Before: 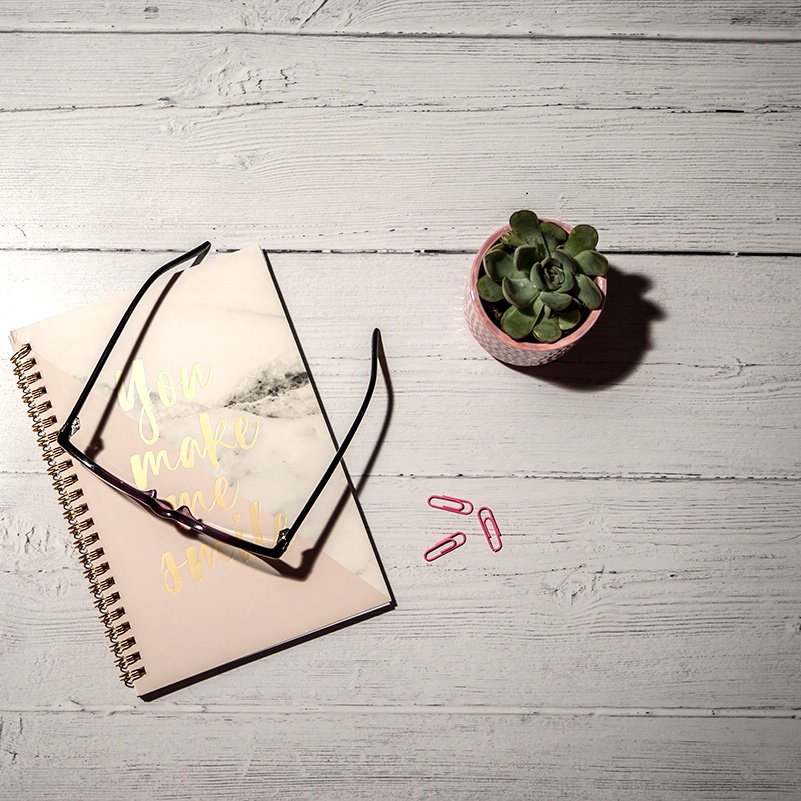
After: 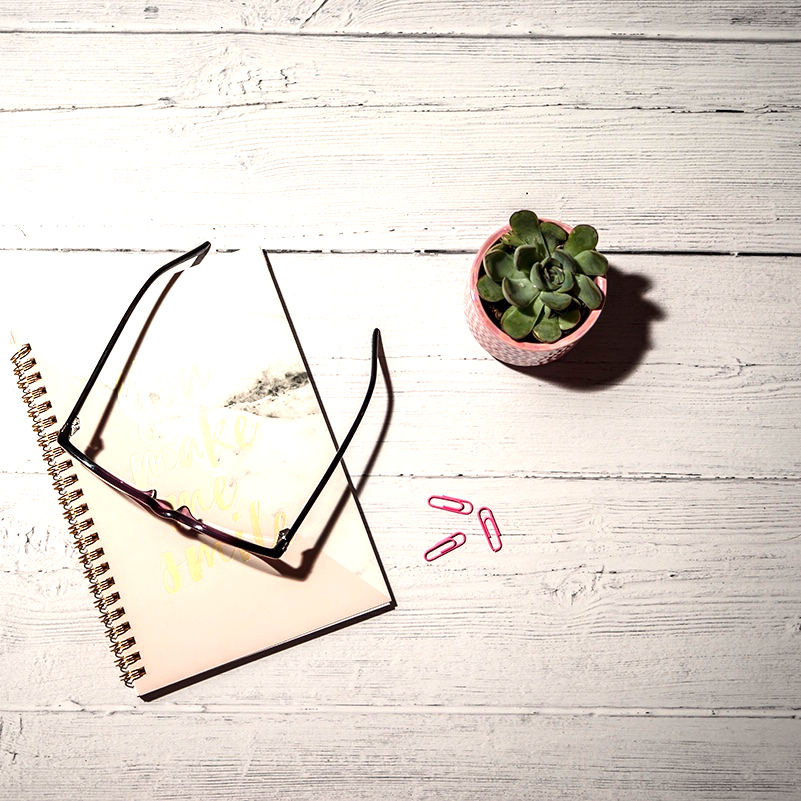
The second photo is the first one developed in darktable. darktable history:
exposure: exposure 0.6 EV, compensate exposure bias true, compensate highlight preservation false
